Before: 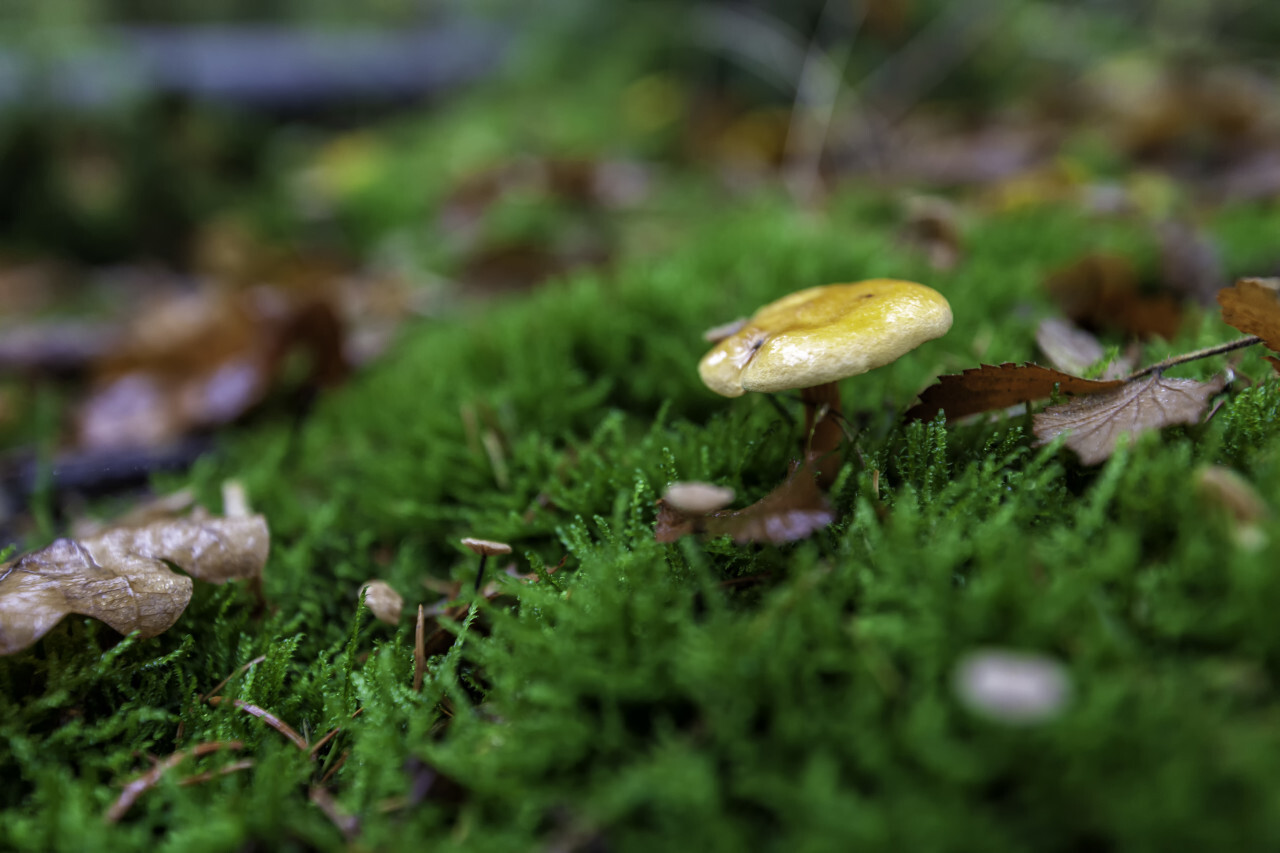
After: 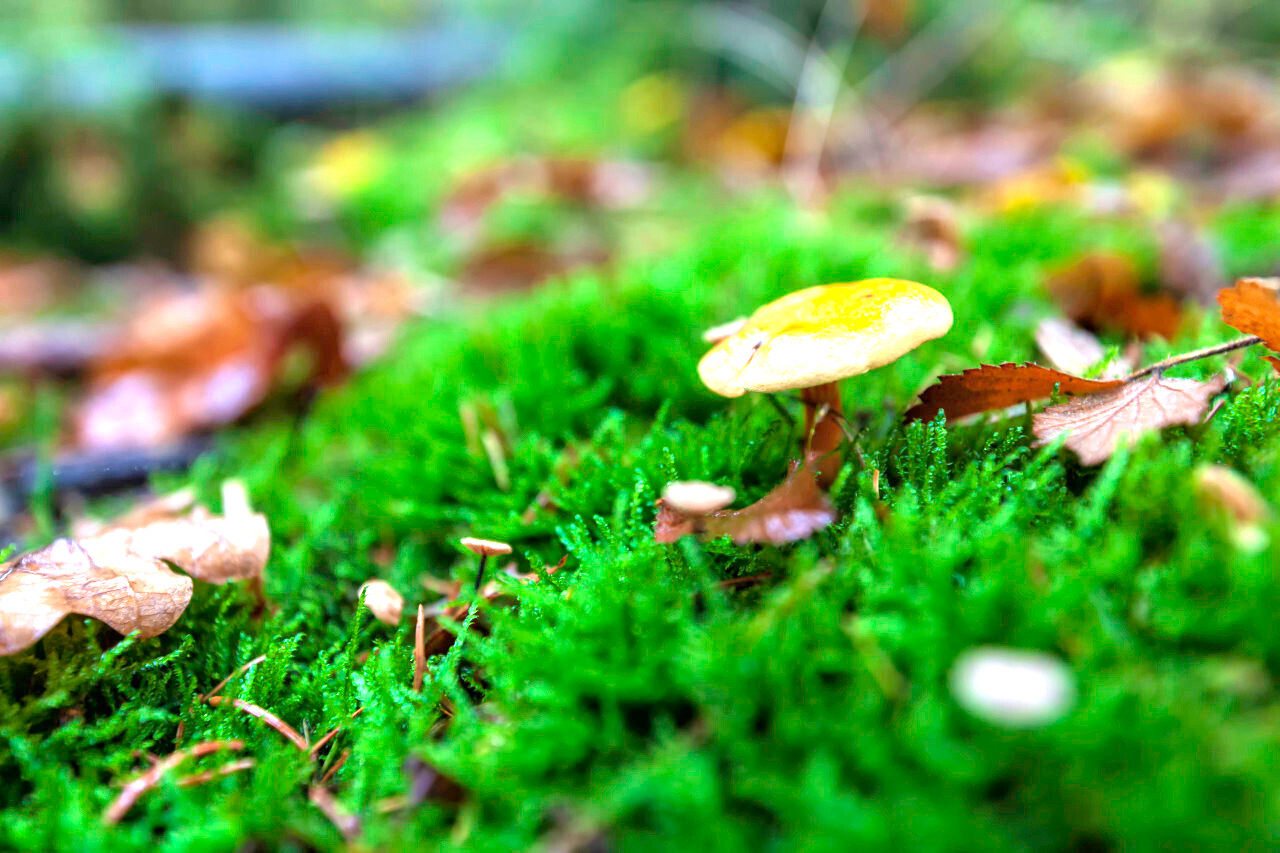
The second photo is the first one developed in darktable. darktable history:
exposure: black level correction 0, exposure 1.506 EV, compensate highlight preservation false
